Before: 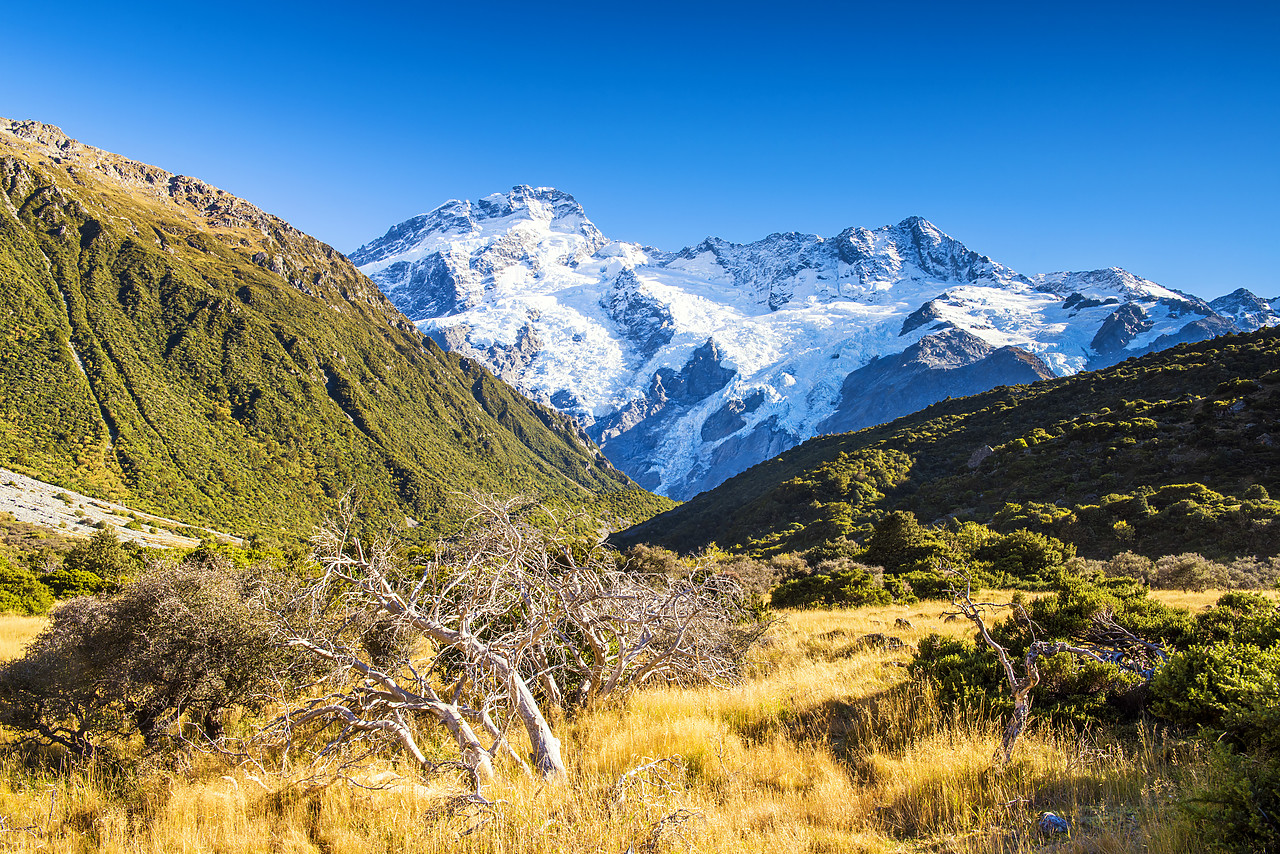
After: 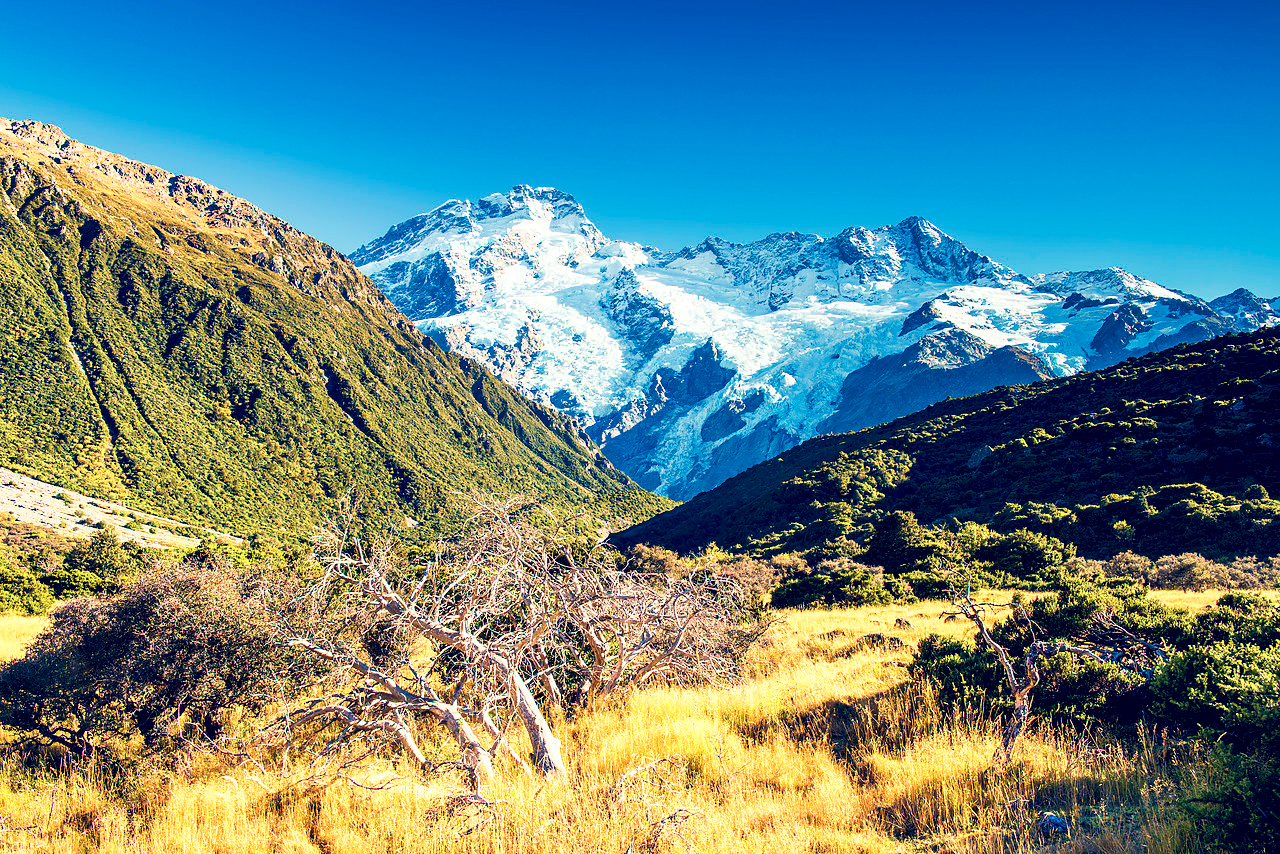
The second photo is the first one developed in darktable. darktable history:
tone curve: preserve colors none
color look up table: target L [92.2, 82.98, 67.16, 46.47, 200, 100, 95.94, 89.07, 79.45, 77.46, 68.4, 59.35, 60.78, 53.22, 35.38, 63.11, 61.46, 41.53, 35.47, 26, 80.01, 80.15, 58.43, 52.65, 0 ×25], target a [3.197, -20.85, -50.73, -25.6, 0, 0, -0.099, -1.524, 19.01, 27.96, 44.07, -8.236, 67.13, 70.91, 15.09, 1.154, 66.2, 1.974, -6.857, 21.77, -40.56, 0.522, -31.04, -16.85, 0 ×25], target b [10.9, 54.68, 28.69, 11.75, 0, 0, 6.493, 59.65, 67.4, 26.28, 58.09, 1.689, 18.36, 26.64, -2.379, -13.12, -1.867, -45.51, -15.1, -38.18, 9.657, 13.51, -17.46, -20.48, 0 ×25], num patches 24
